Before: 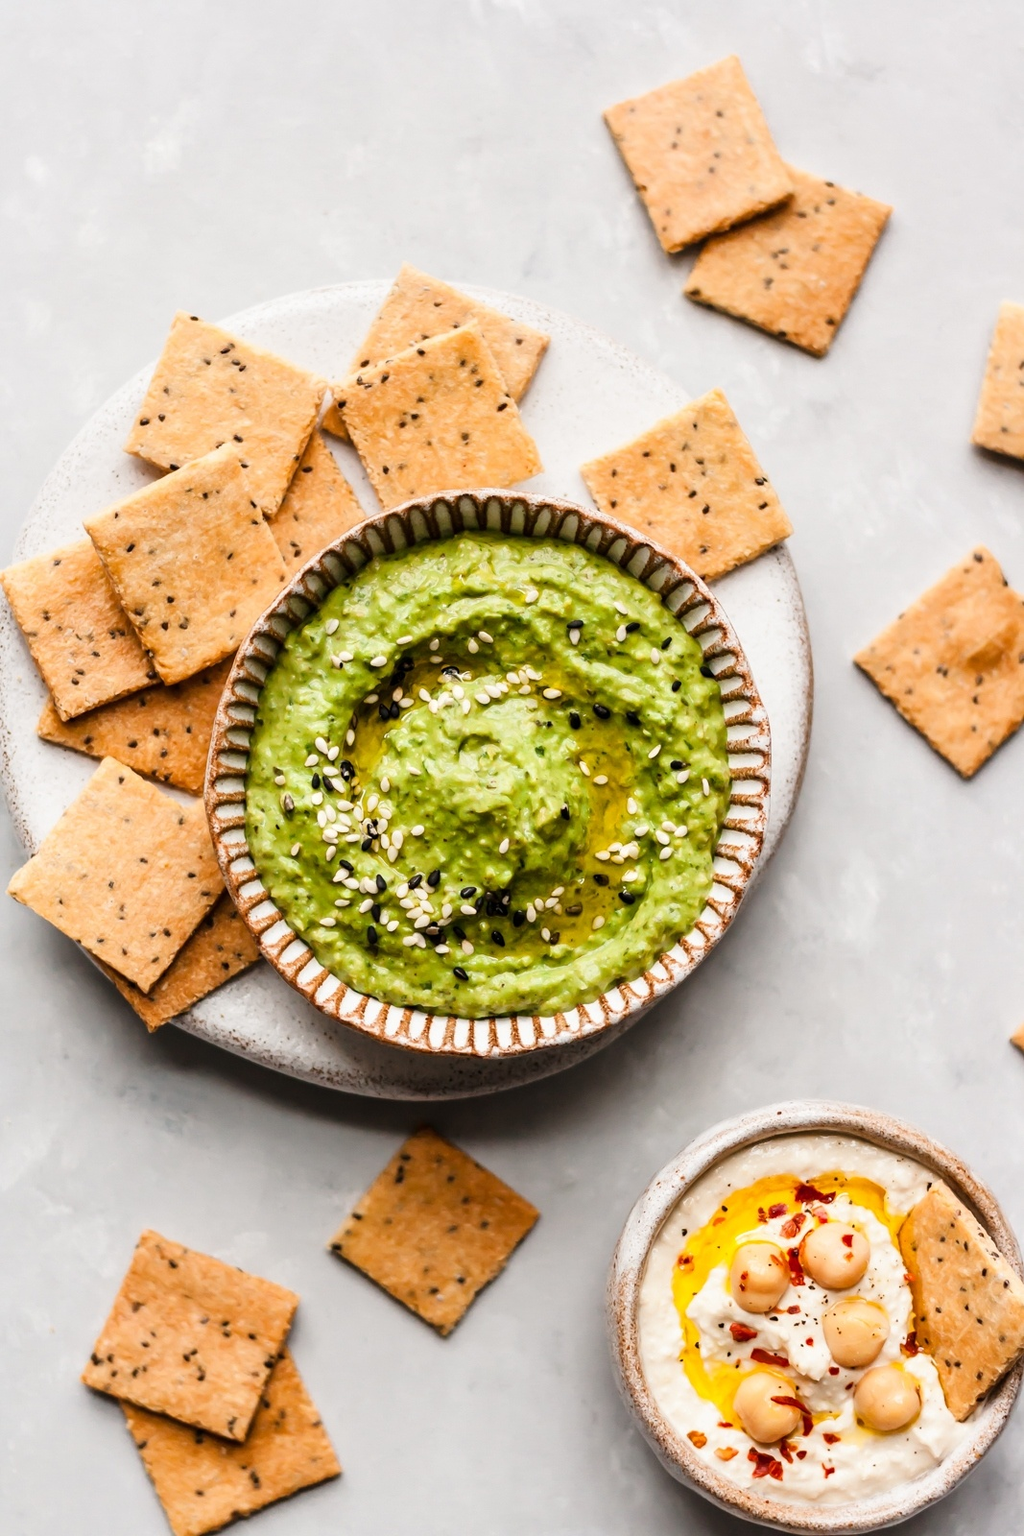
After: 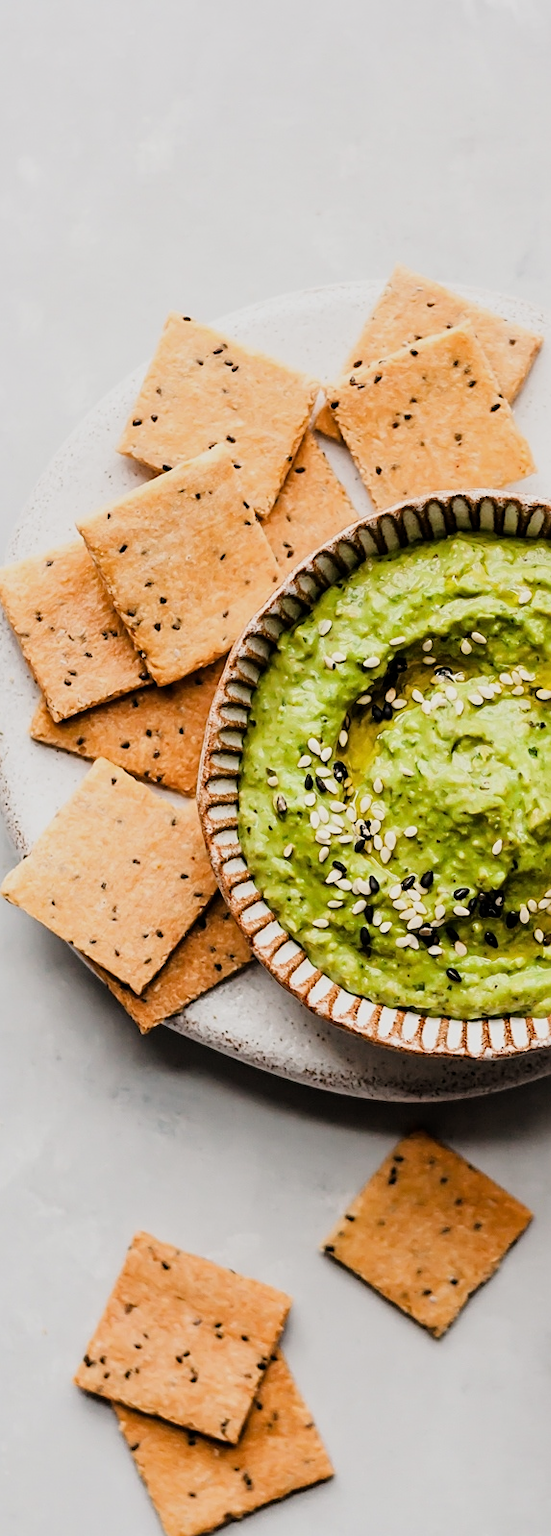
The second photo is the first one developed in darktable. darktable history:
exposure: exposure 0.201 EV, compensate highlight preservation false
crop: left 0.771%, right 45.407%, bottom 0.086%
sharpen: on, module defaults
filmic rgb: black relative exposure -8 EV, white relative exposure 4.02 EV, hardness 4.14
